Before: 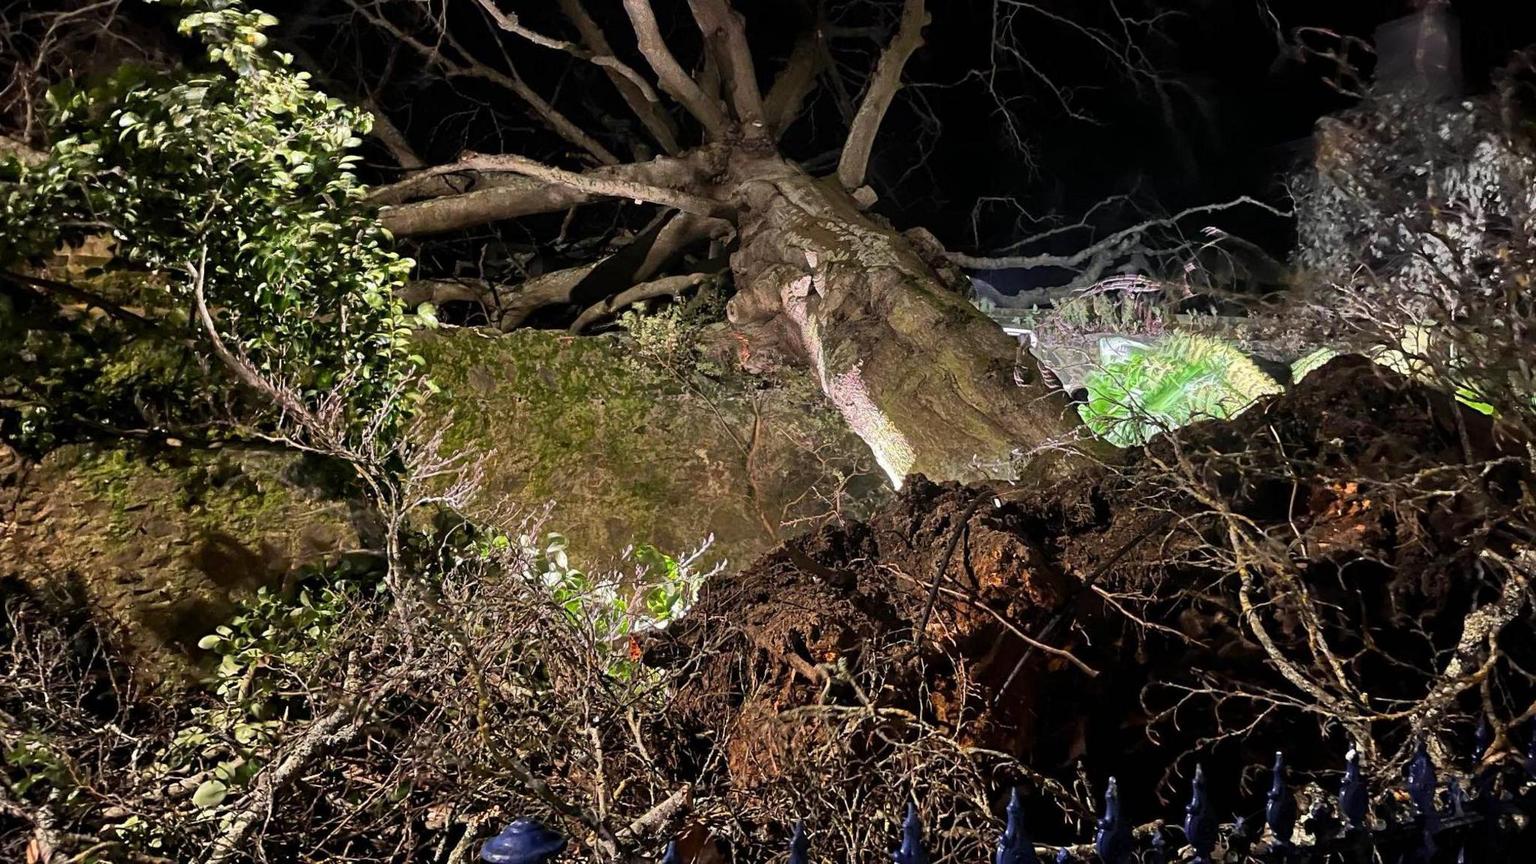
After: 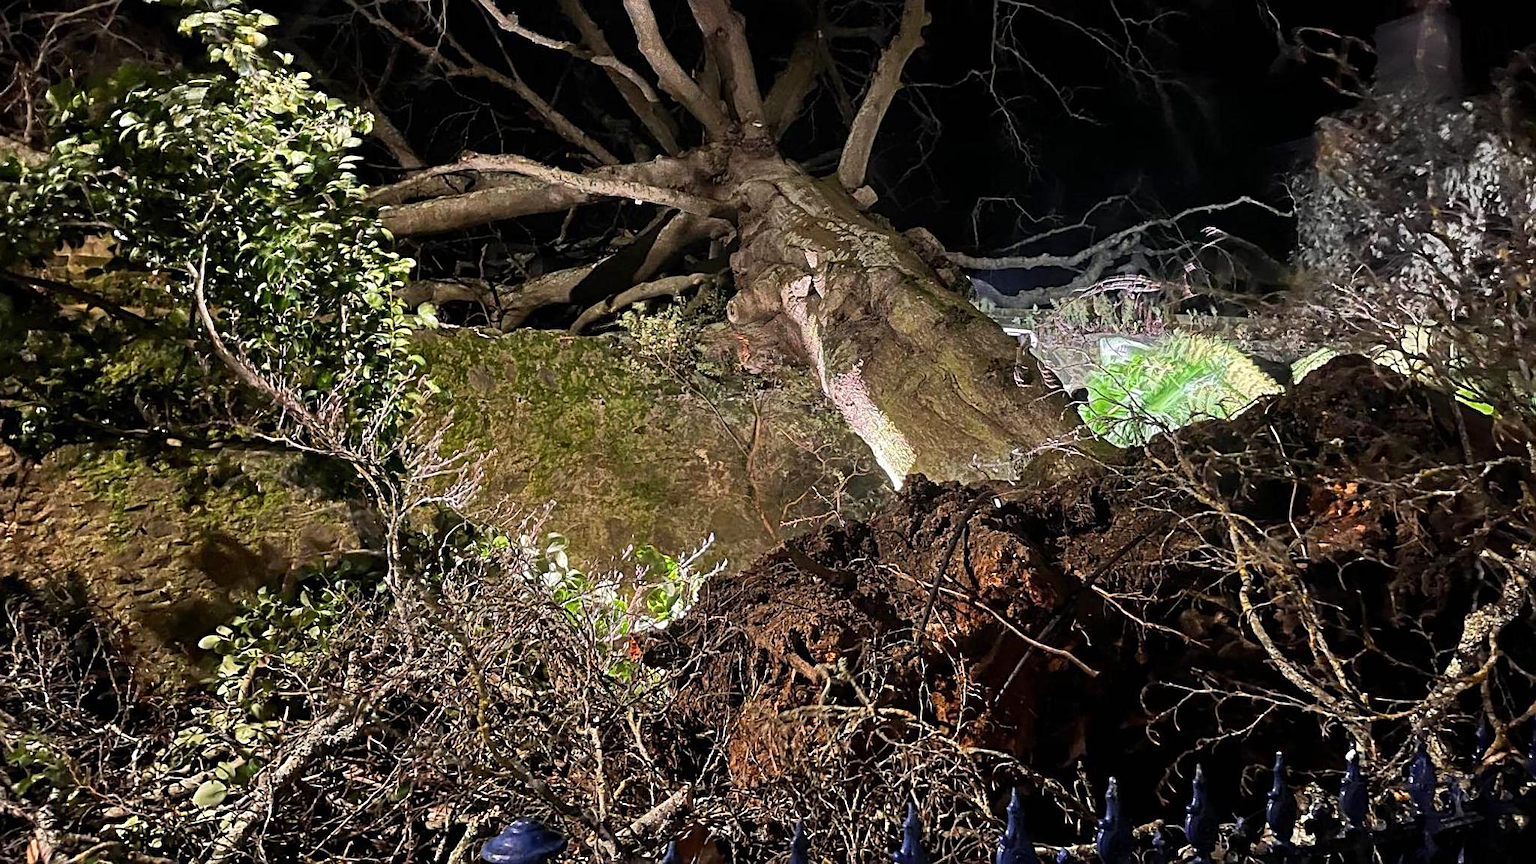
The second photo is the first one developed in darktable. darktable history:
base curve: curves: ch0 [(0, 0) (0.472, 0.508) (1, 1)], preserve colors none
sharpen: on, module defaults
